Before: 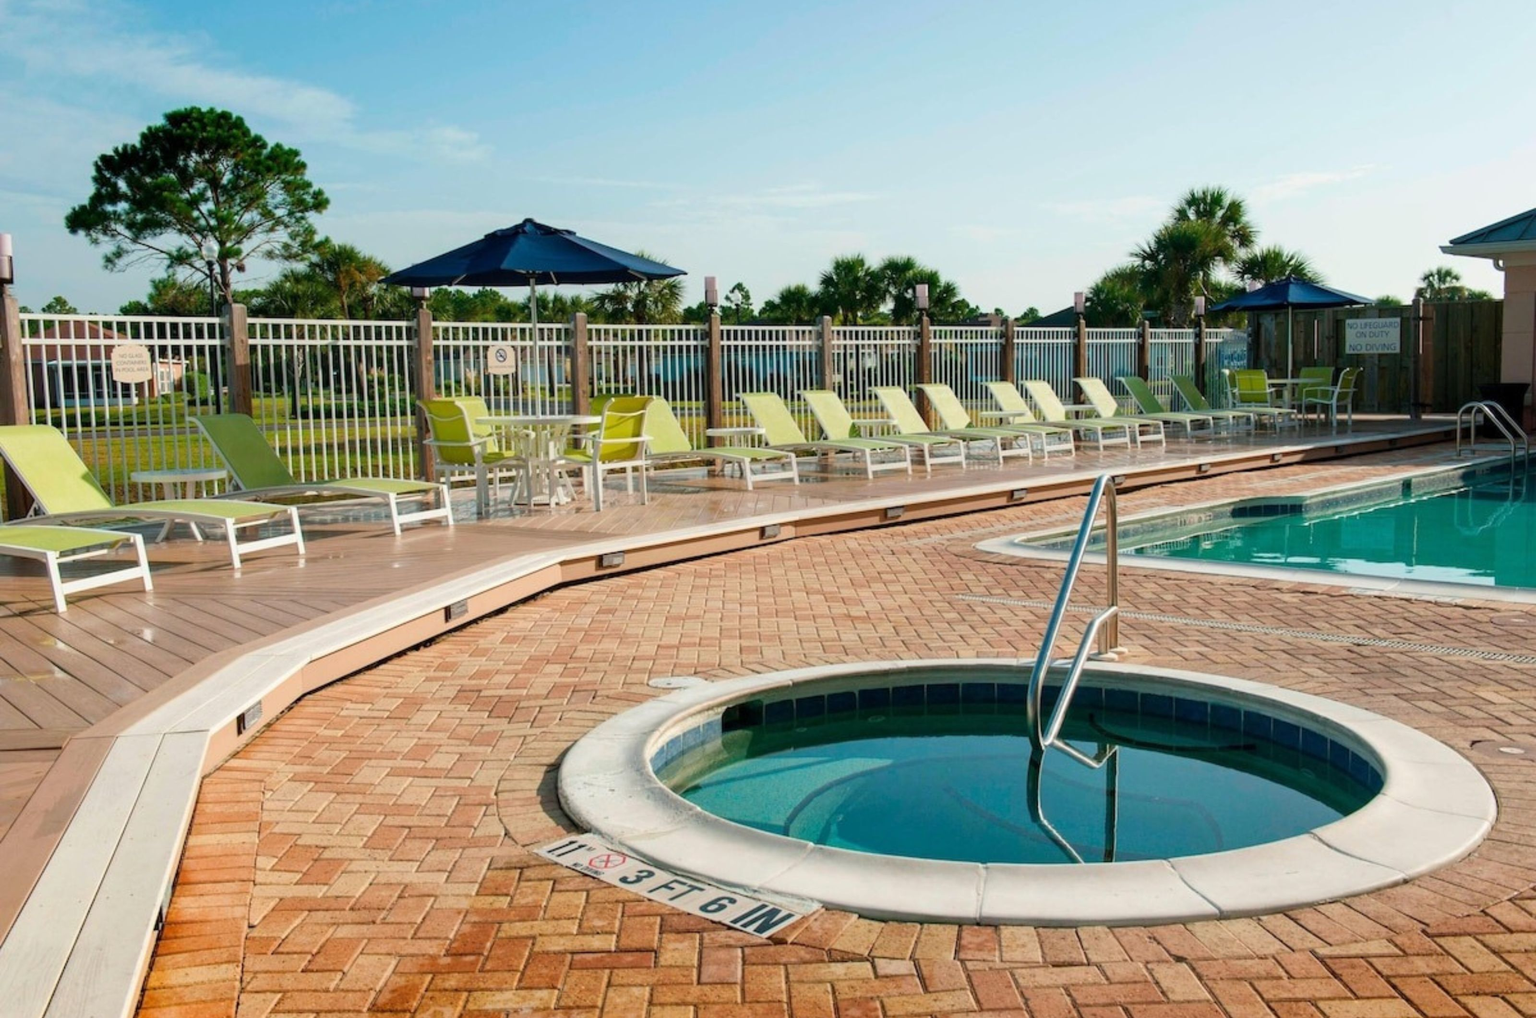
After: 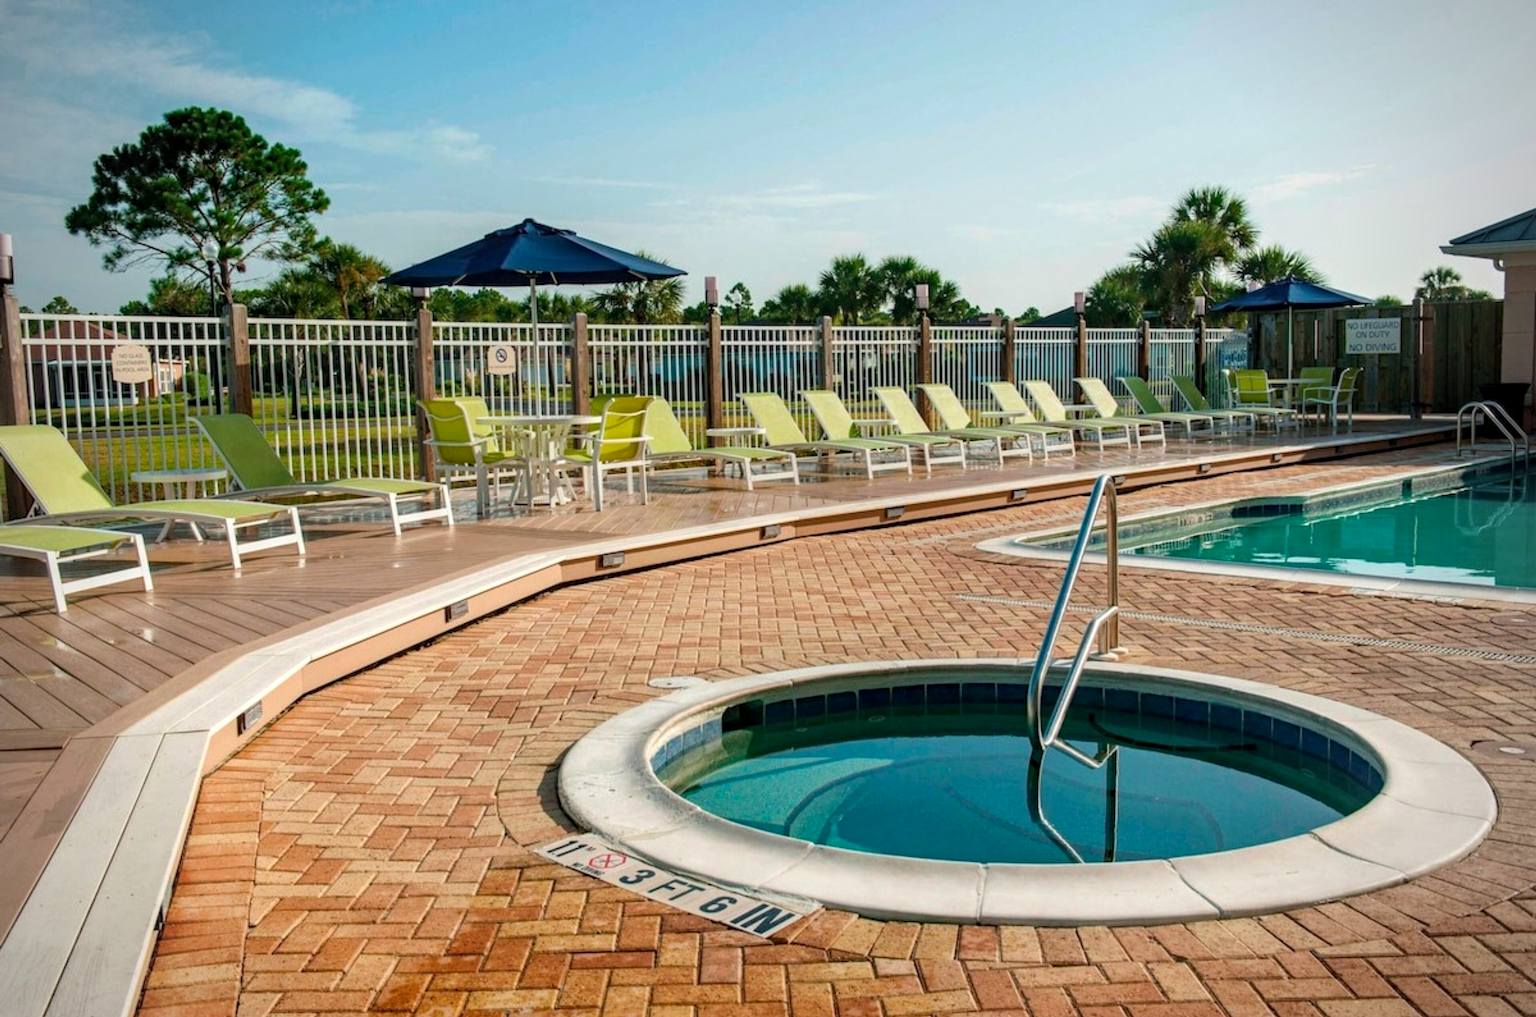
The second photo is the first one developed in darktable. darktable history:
haze removal: compatibility mode true, adaptive false
local contrast: on, module defaults
vignetting: on, module defaults
